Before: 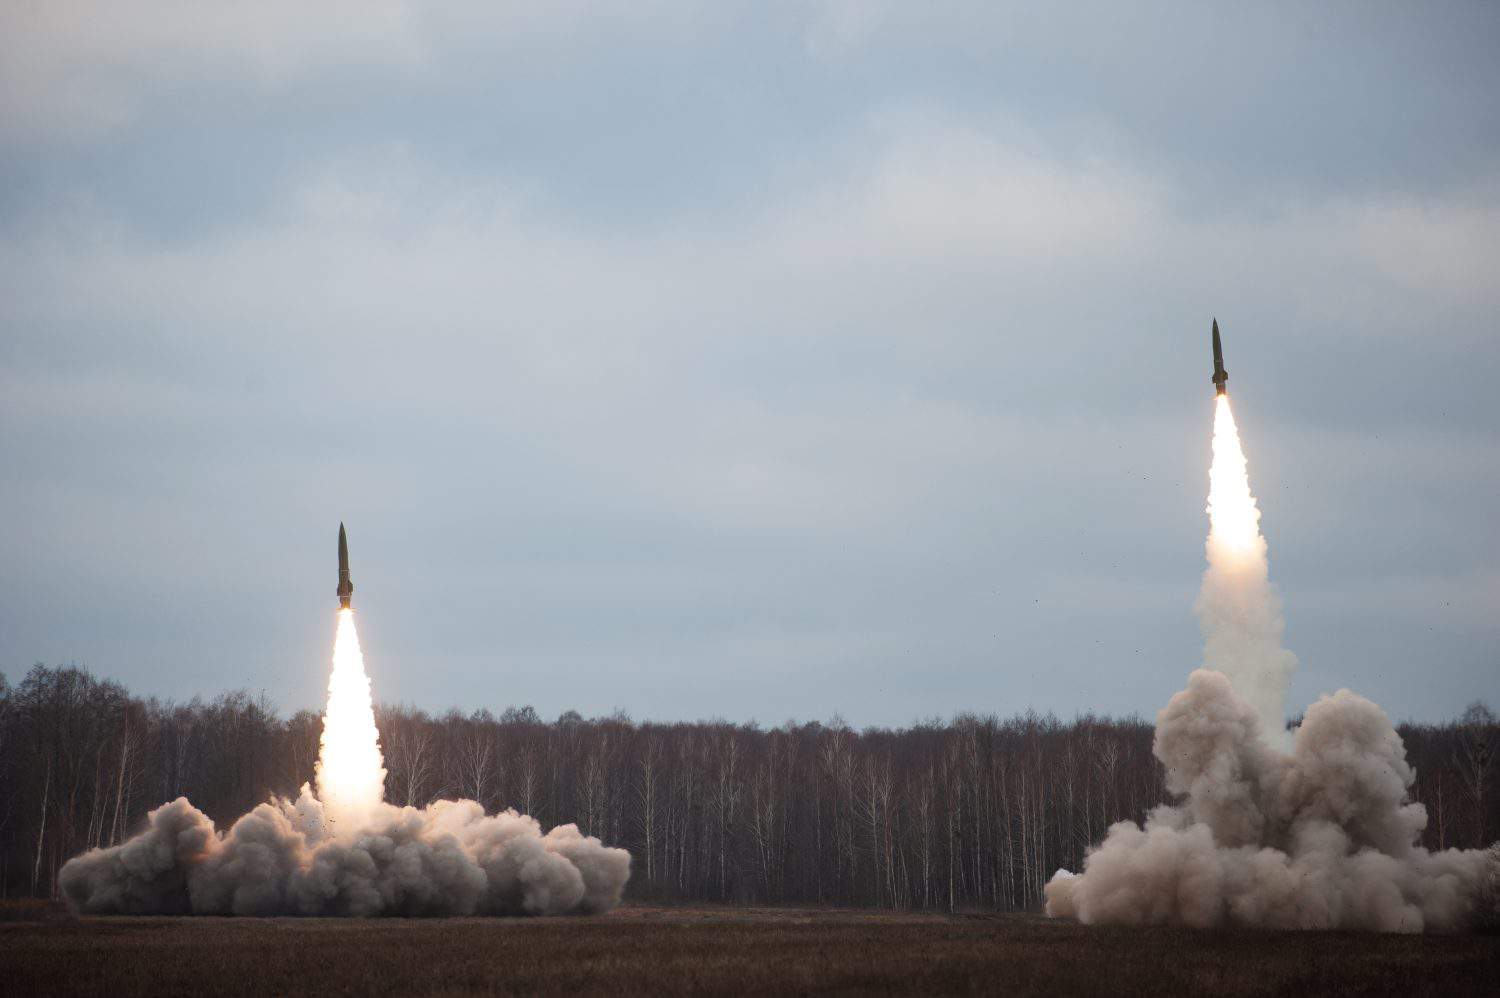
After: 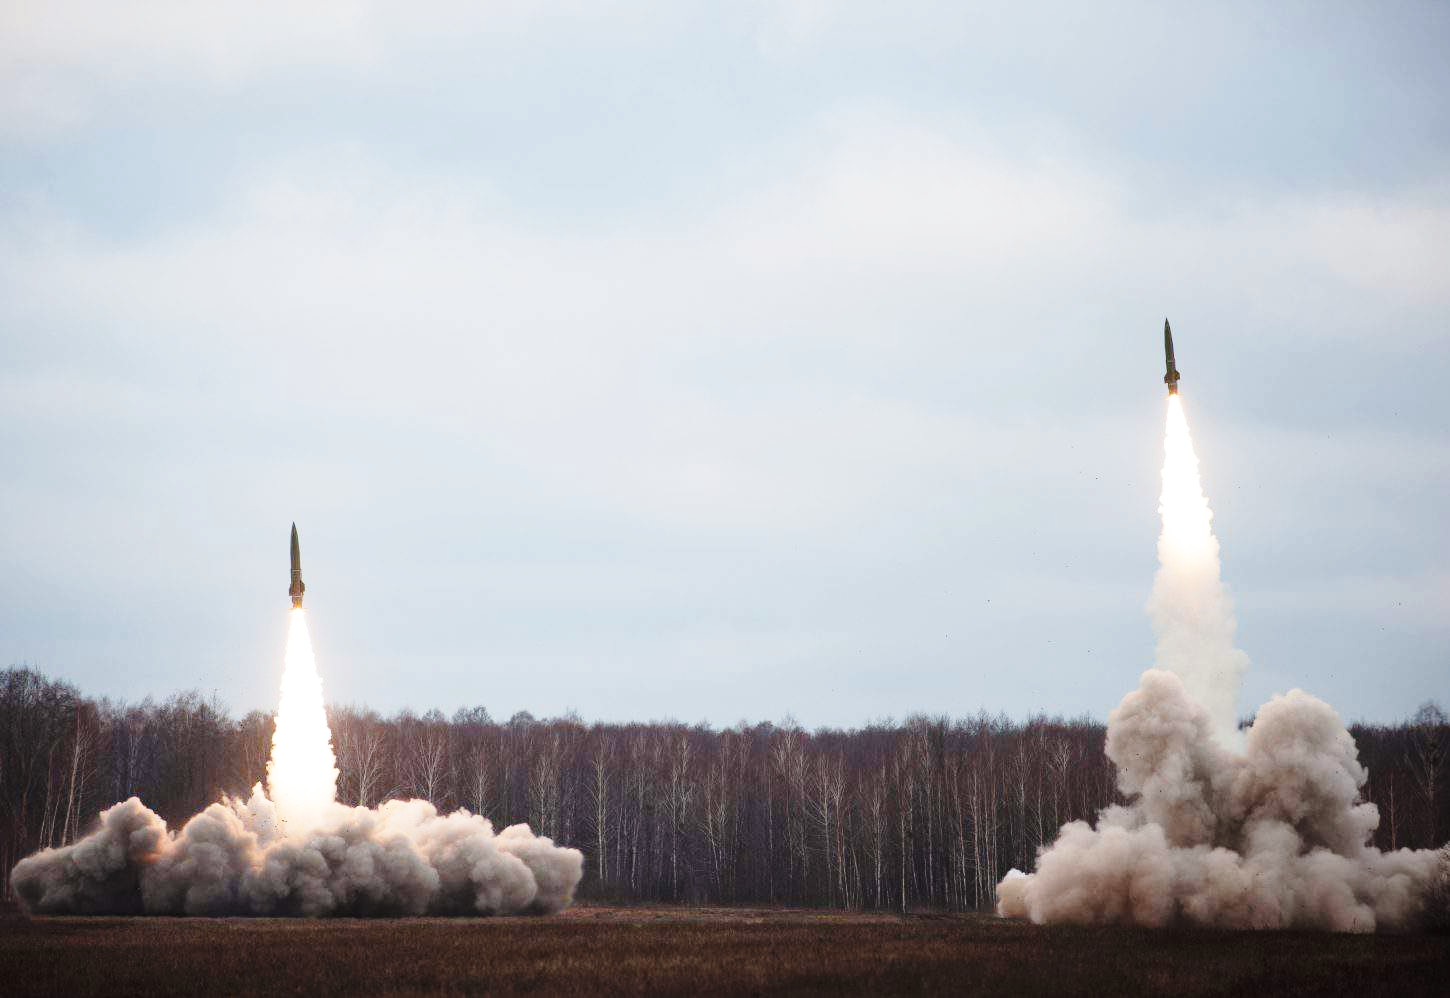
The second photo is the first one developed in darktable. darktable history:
base curve: curves: ch0 [(0, 0) (0.028, 0.03) (0.121, 0.232) (0.46, 0.748) (0.859, 0.968) (1, 1)], preserve colors none
crop and rotate: left 3.27%
